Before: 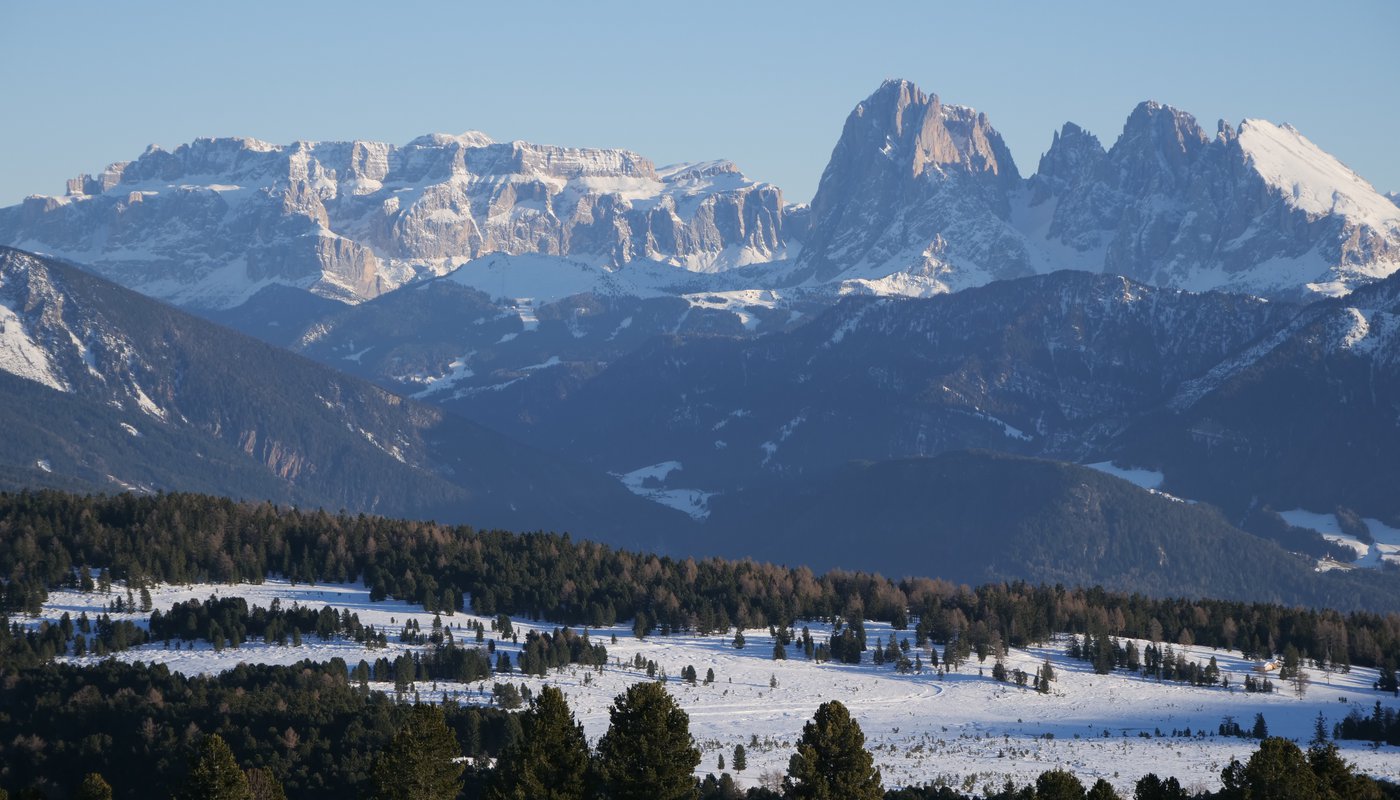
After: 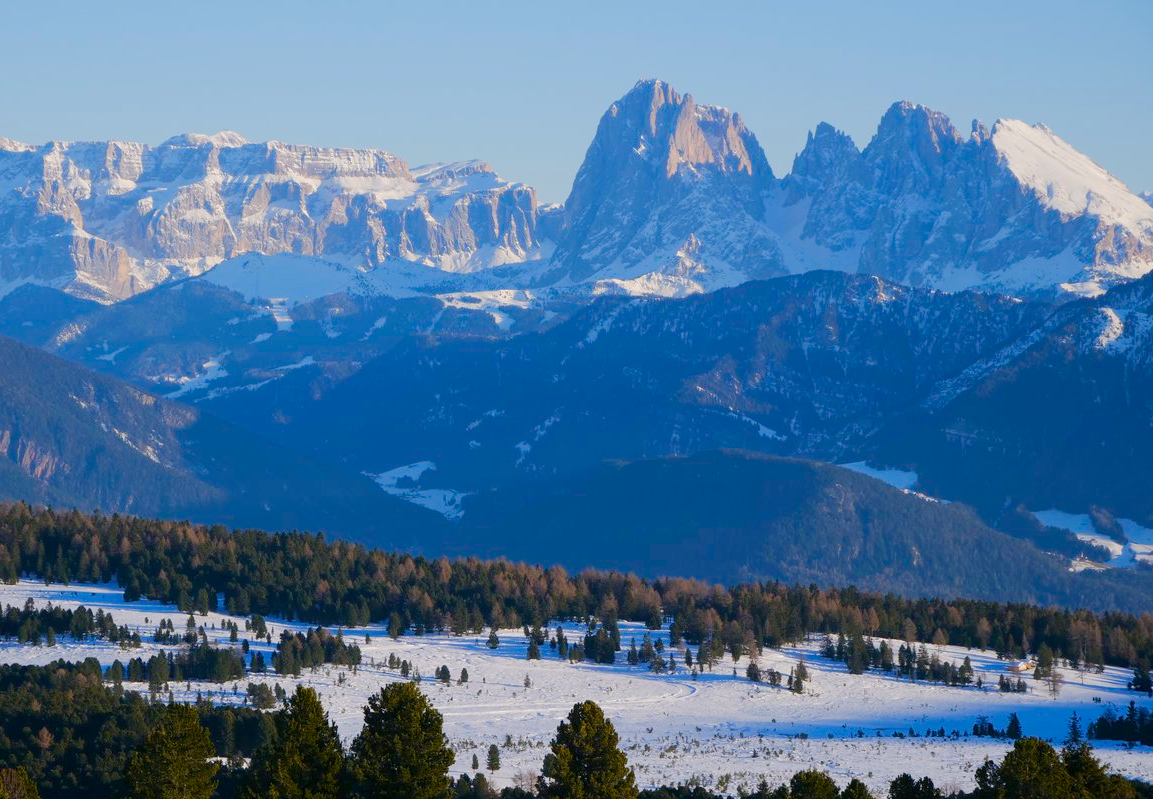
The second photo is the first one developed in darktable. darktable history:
color balance rgb: highlights gain › chroma 0.249%, highlights gain › hue 330.39°, perceptual saturation grading › global saturation 20%, perceptual saturation grading › highlights -50.524%, perceptual saturation grading › shadows 30.286%, perceptual brilliance grading › mid-tones 9.501%, perceptual brilliance grading › shadows 15.638%, global vibrance 50.813%
crop: left 17.575%, bottom 0.047%
exposure: black level correction 0.001, exposure -0.124 EV, compensate highlight preservation false
